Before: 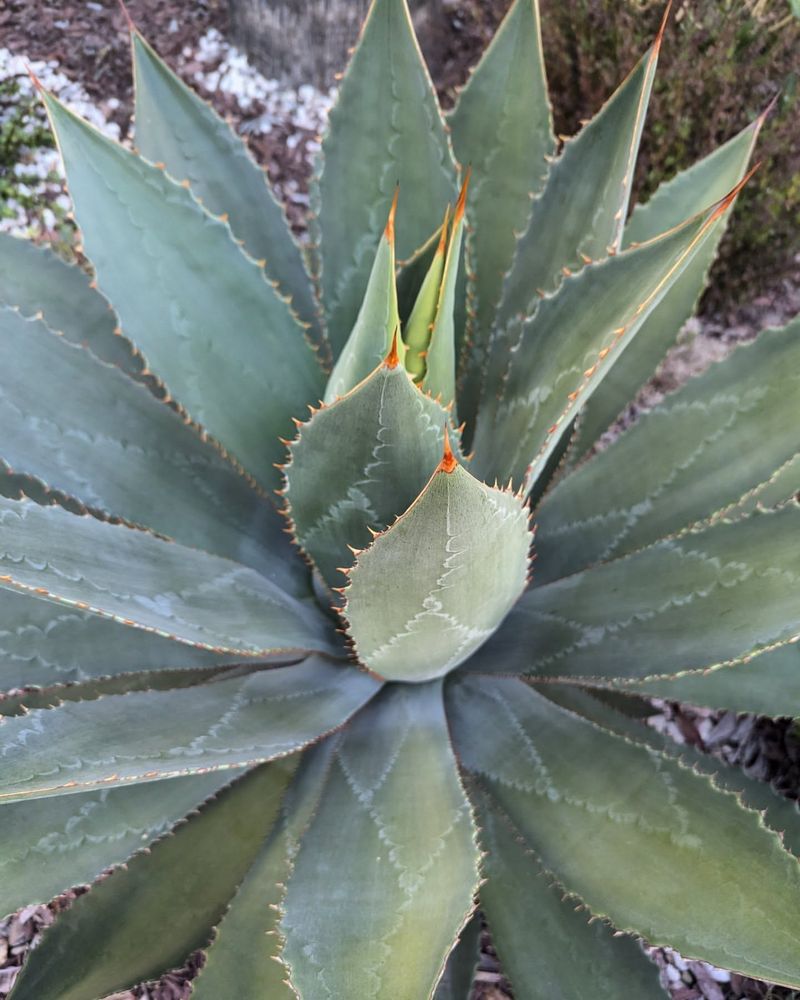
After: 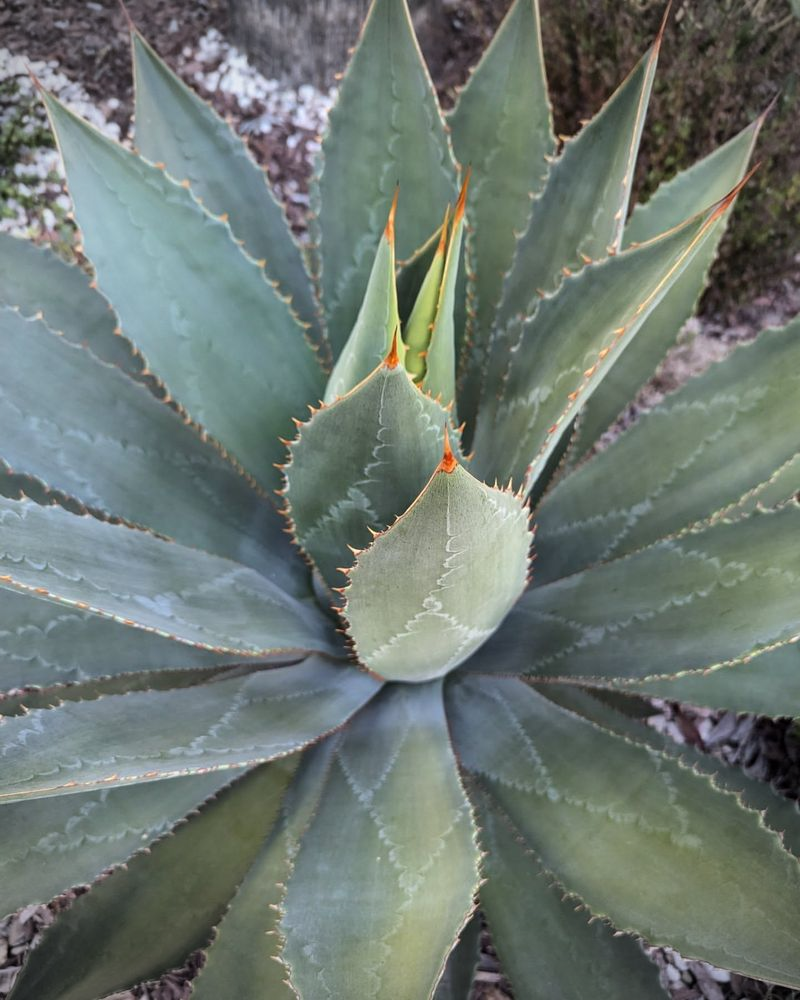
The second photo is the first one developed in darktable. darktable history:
vignetting: fall-off radius 44.79%
